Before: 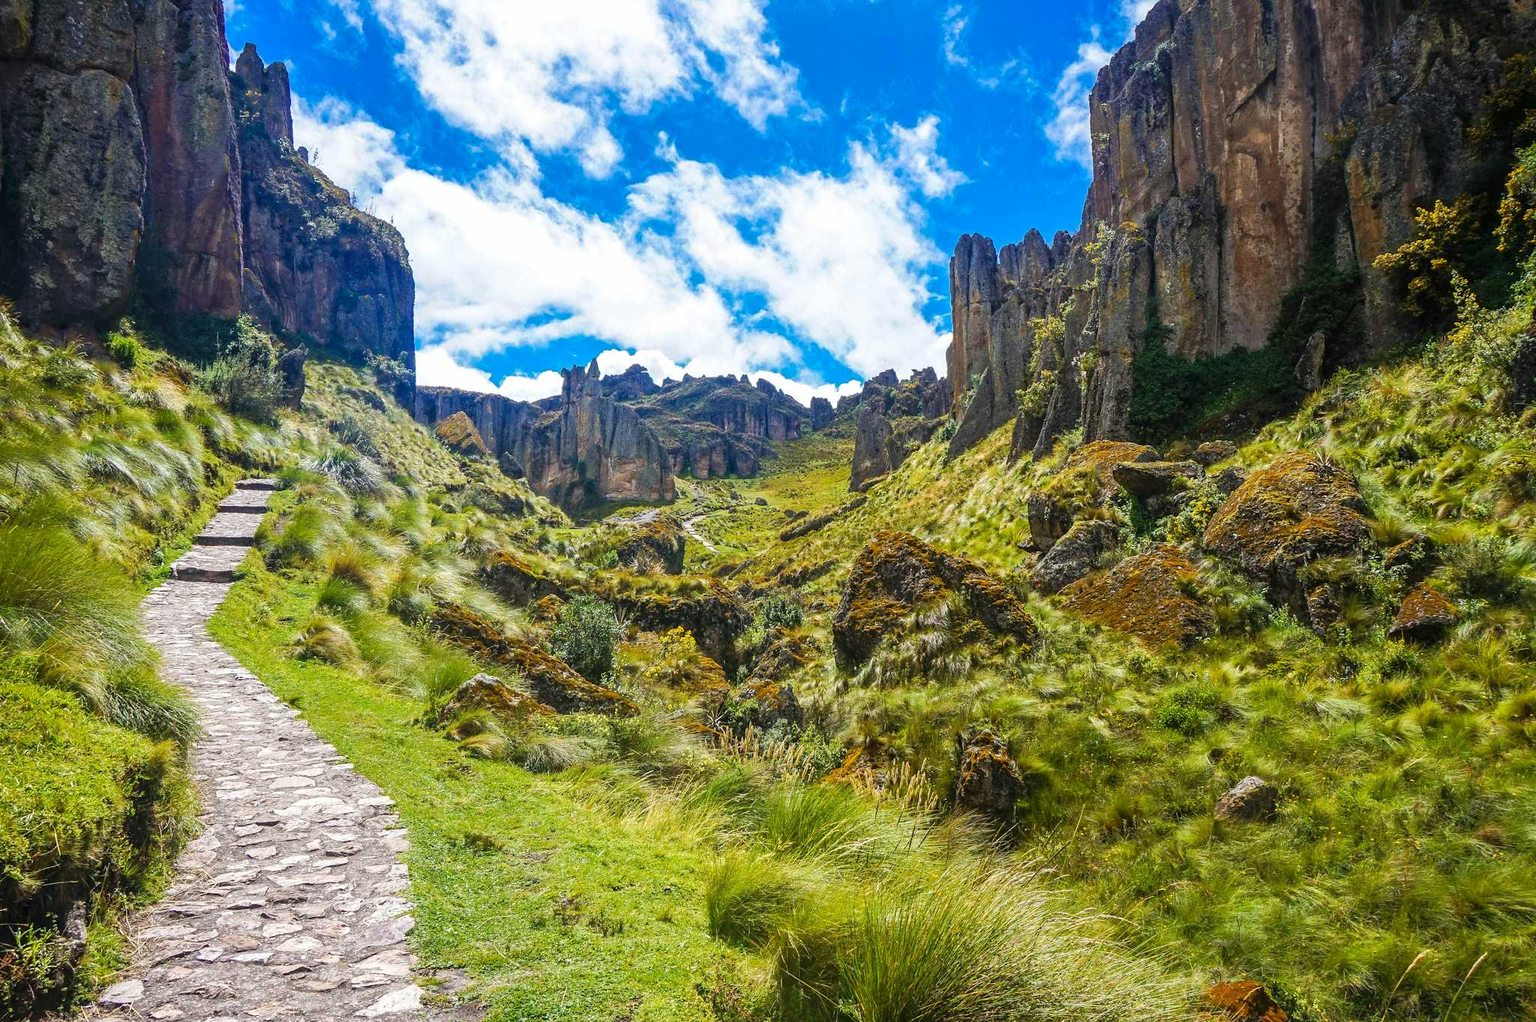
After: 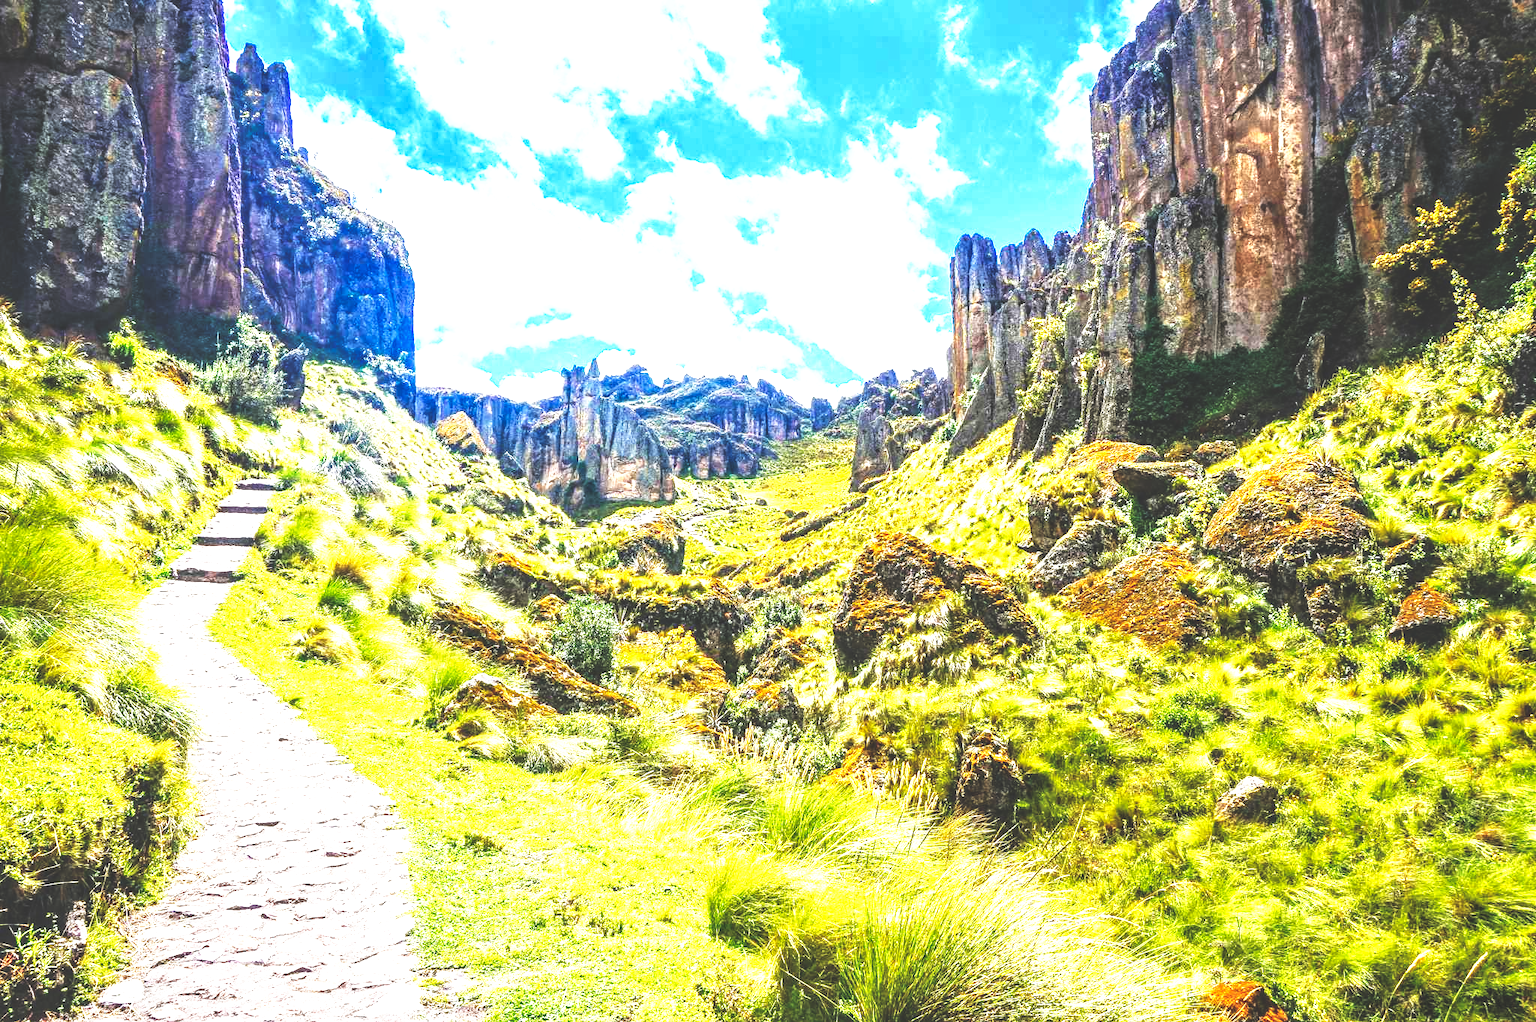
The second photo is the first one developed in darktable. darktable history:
local contrast: detail 130%
base curve: curves: ch0 [(0, 0.036) (0.007, 0.037) (0.604, 0.887) (1, 1)], preserve colors none
exposure: black level correction 0, exposure 1.44 EV, compensate highlight preservation false
